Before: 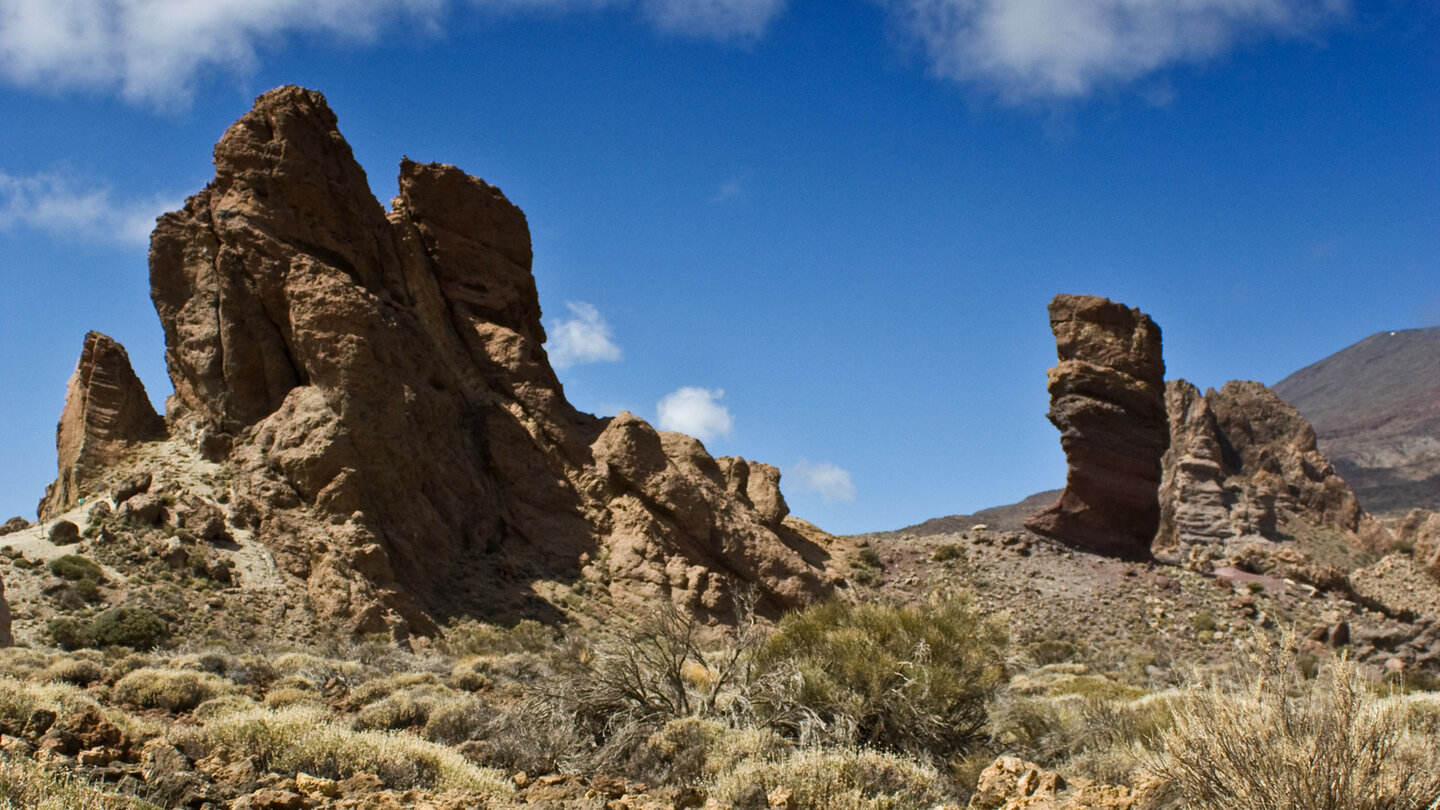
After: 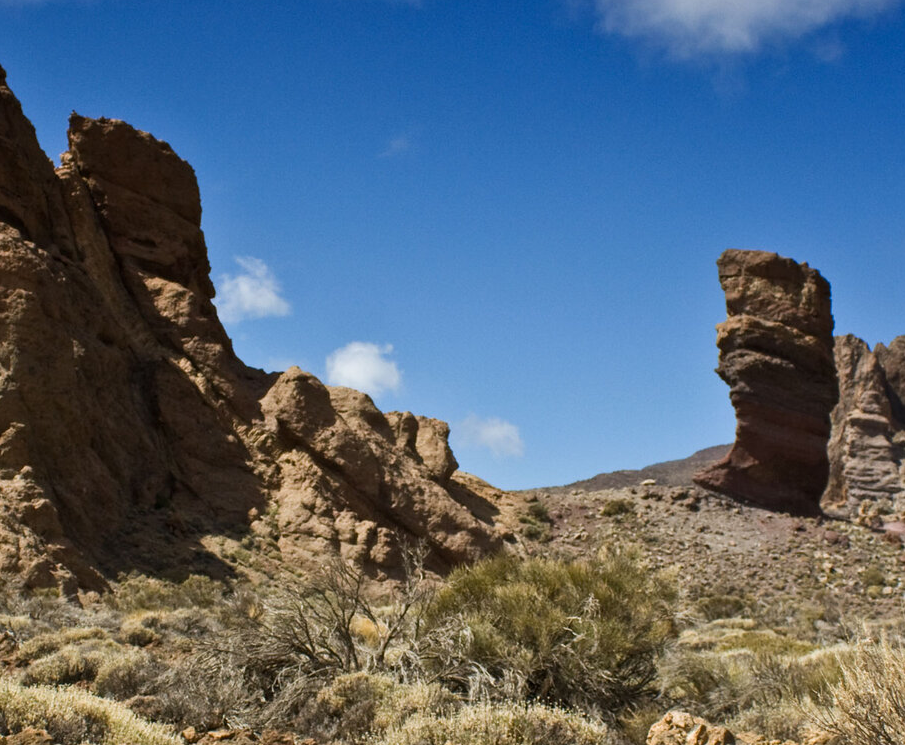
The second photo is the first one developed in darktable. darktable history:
crop and rotate: left 23.038%, top 5.631%, right 14.101%, bottom 2.328%
